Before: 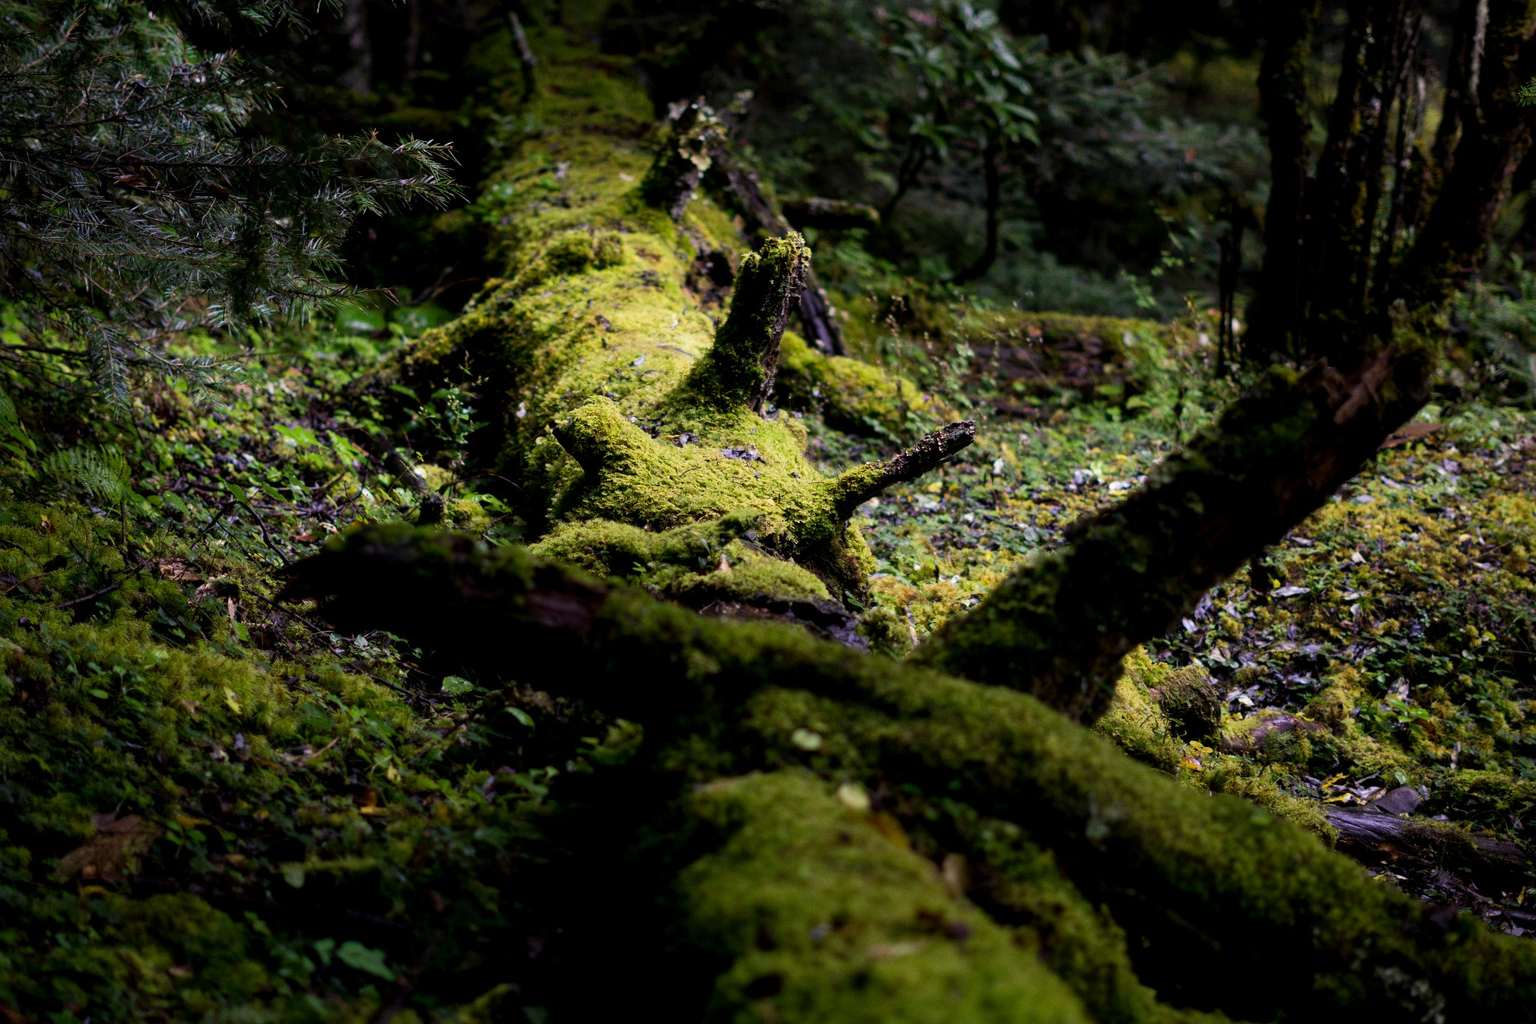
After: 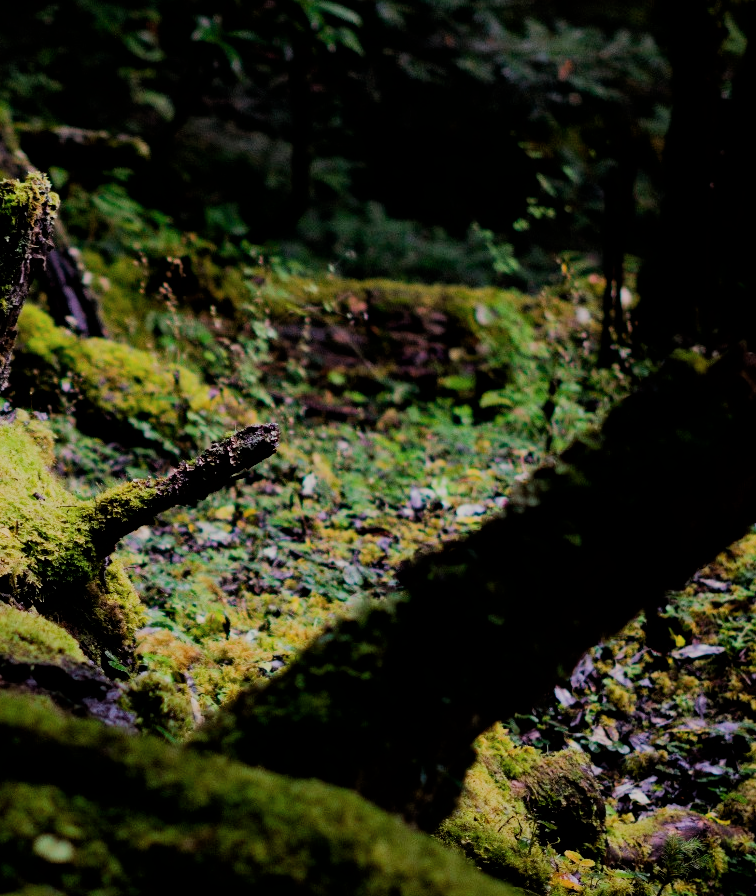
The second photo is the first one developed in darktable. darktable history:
contrast brightness saturation: contrast 0.01, saturation -0.05
crop and rotate: left 49.936%, top 10.094%, right 13.136%, bottom 24.256%
filmic rgb: black relative exposure -6.98 EV, white relative exposure 5.63 EV, hardness 2.86
